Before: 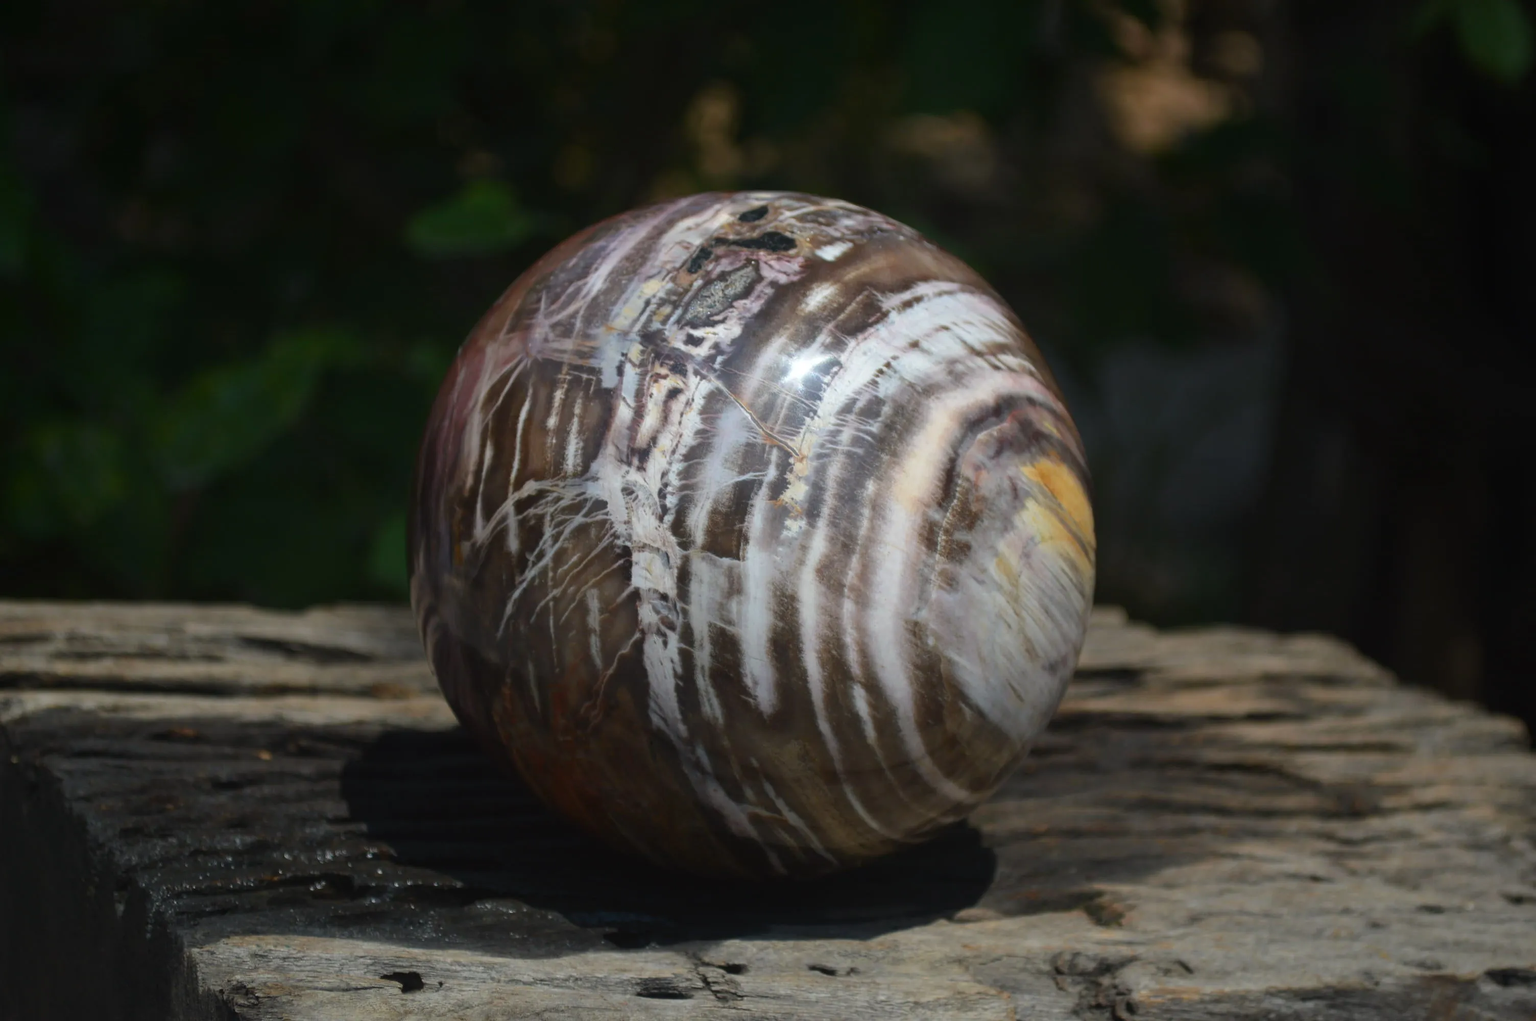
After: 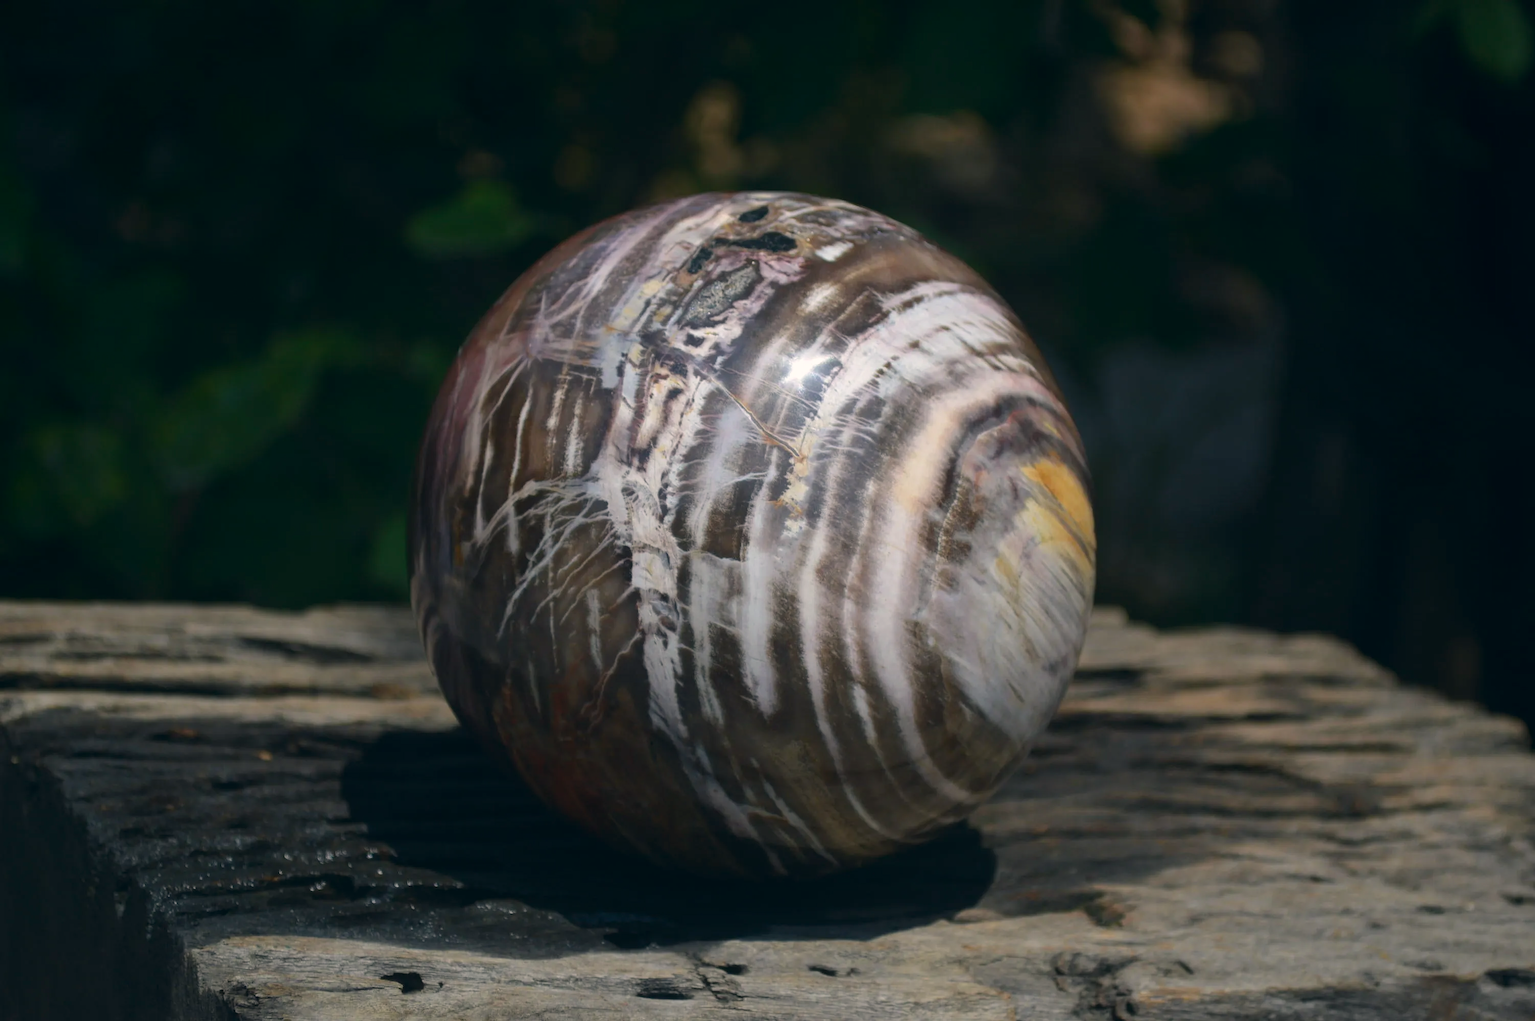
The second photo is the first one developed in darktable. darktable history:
color correction: highlights a* 5.38, highlights b* 5.3, shadows a* -4.26, shadows b* -5.11
rotate and perspective: automatic cropping original format, crop left 0, crop top 0
